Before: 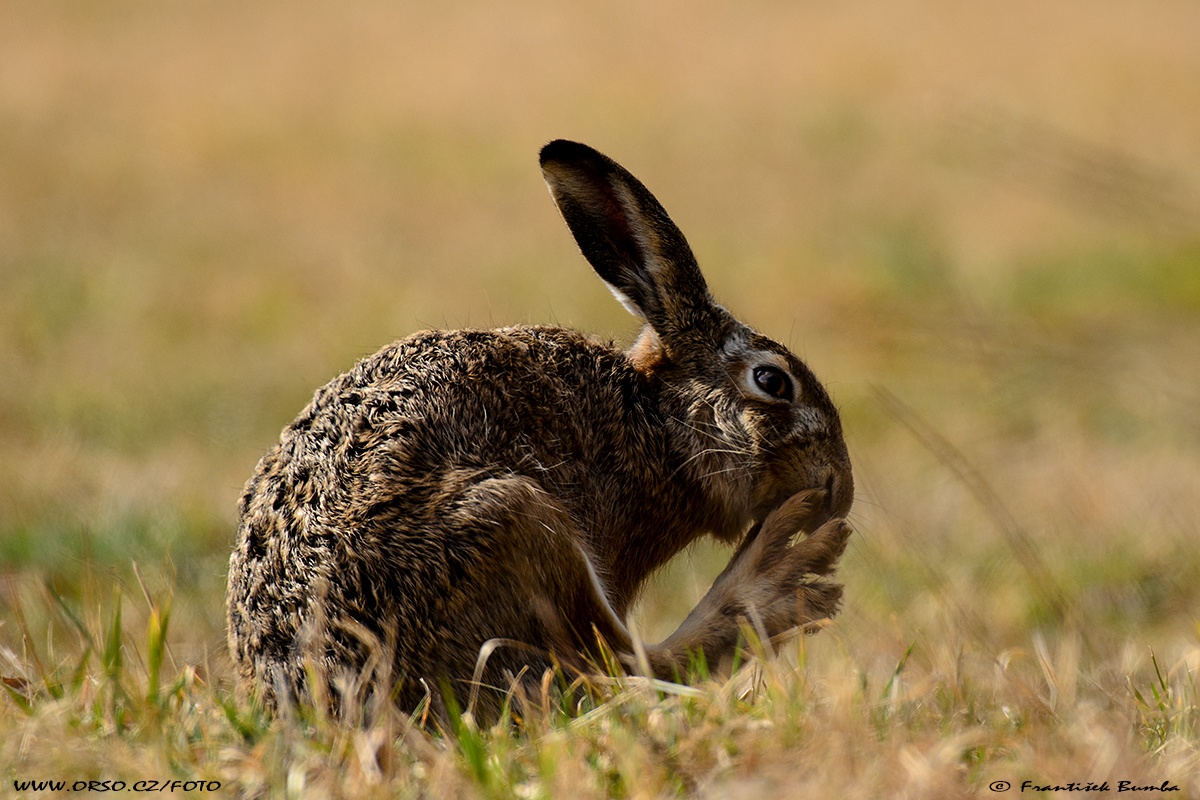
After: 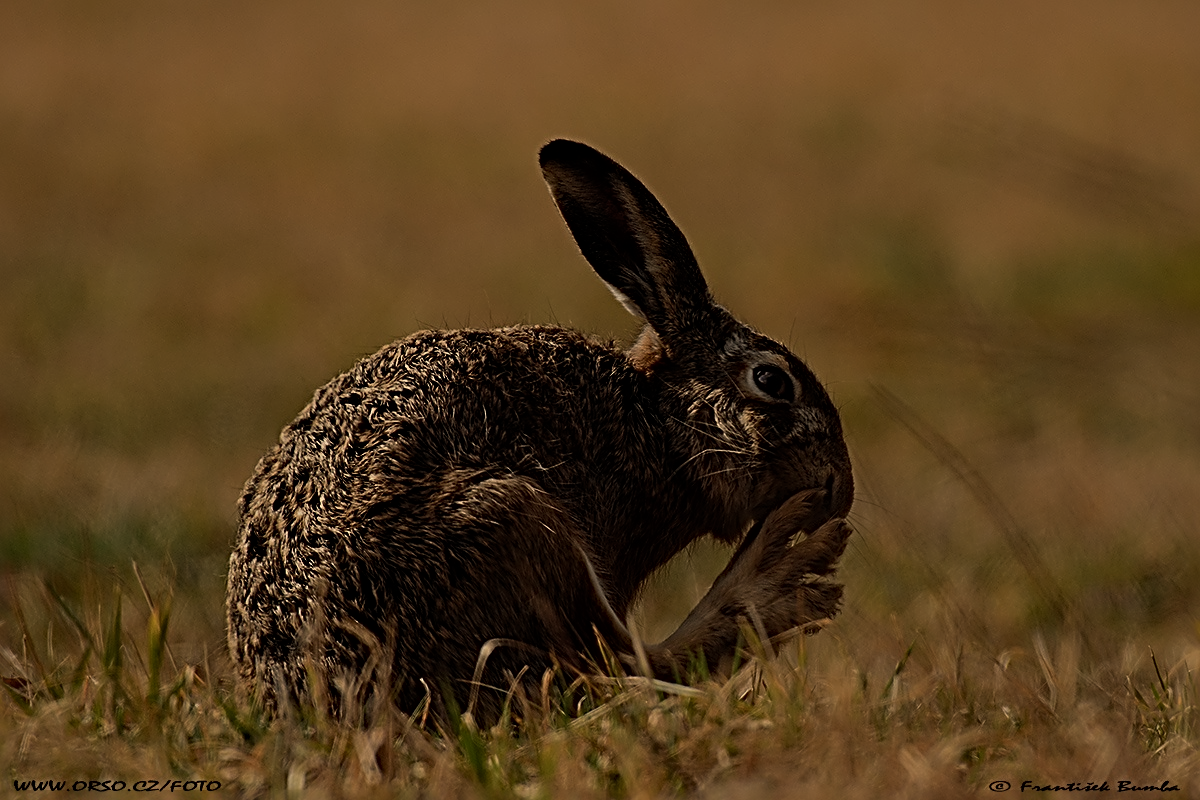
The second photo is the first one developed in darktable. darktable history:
white balance: red 1.138, green 0.996, blue 0.812
exposure: exposure -2.002 EV, compensate highlight preservation false
sharpen: radius 3.69, amount 0.928
tone equalizer: -8 EV -0.417 EV, -7 EV -0.389 EV, -6 EV -0.333 EV, -5 EV -0.222 EV, -3 EV 0.222 EV, -2 EV 0.333 EV, -1 EV 0.389 EV, +0 EV 0.417 EV, edges refinement/feathering 500, mask exposure compensation -1.57 EV, preserve details no
fill light: on, module defaults
